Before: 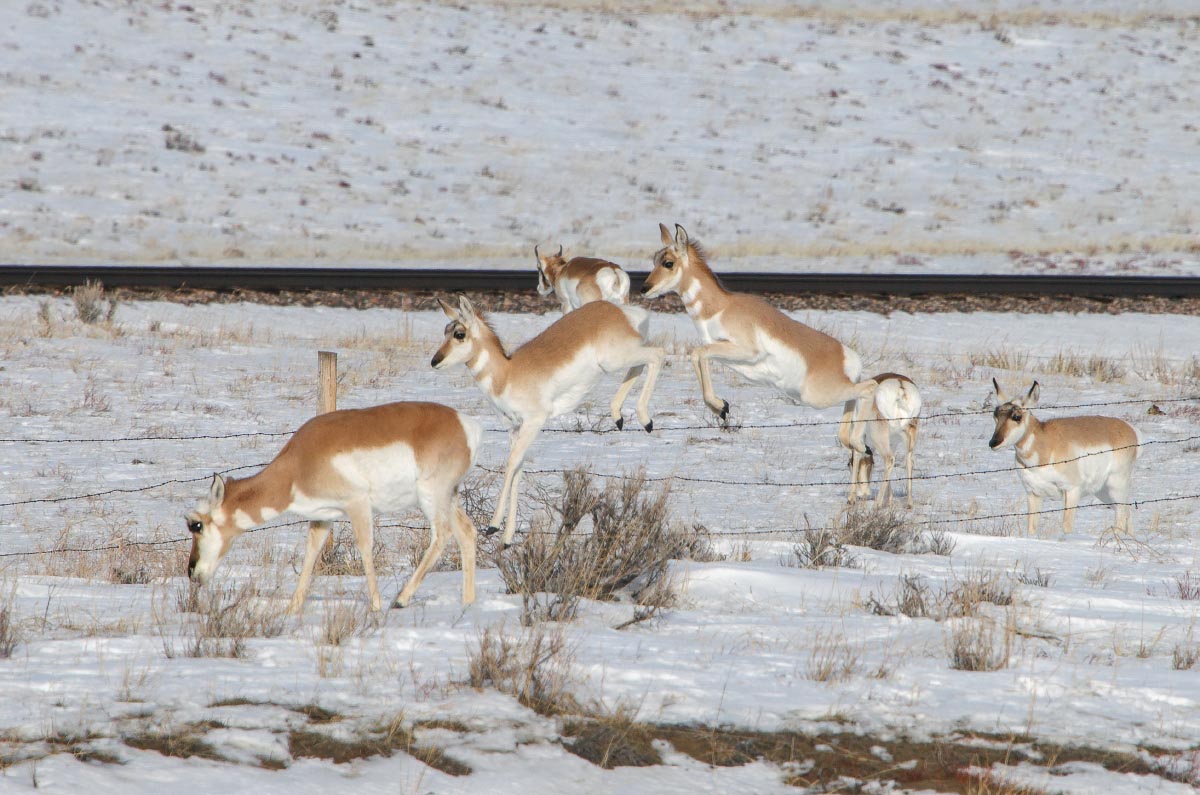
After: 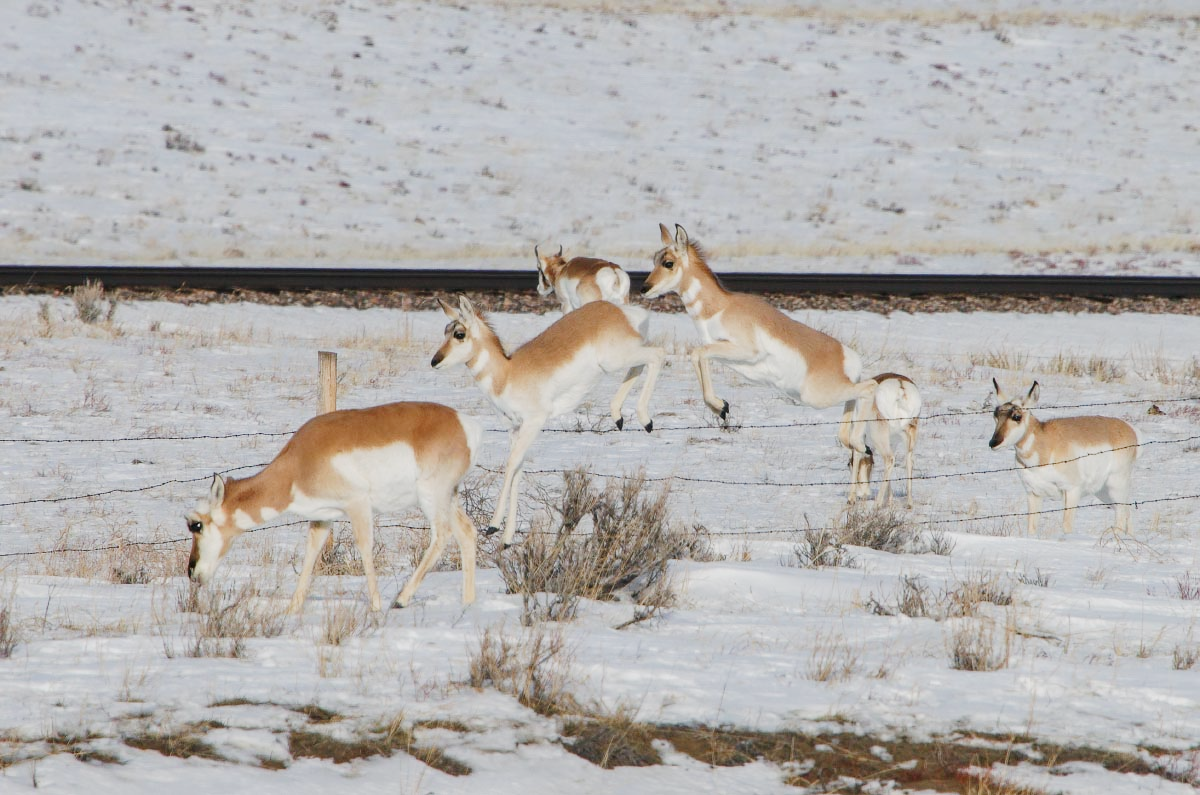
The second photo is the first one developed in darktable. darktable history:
tone curve: curves: ch0 [(0, 0) (0.091, 0.066) (0.184, 0.16) (0.491, 0.519) (0.748, 0.765) (1, 0.919)]; ch1 [(0, 0) (0.179, 0.173) (0.322, 0.32) (0.424, 0.424) (0.502, 0.5) (0.56, 0.575) (0.631, 0.675) (0.777, 0.806) (1, 1)]; ch2 [(0, 0) (0.434, 0.447) (0.497, 0.498) (0.539, 0.566) (0.676, 0.691) (1, 1)], preserve colors none
